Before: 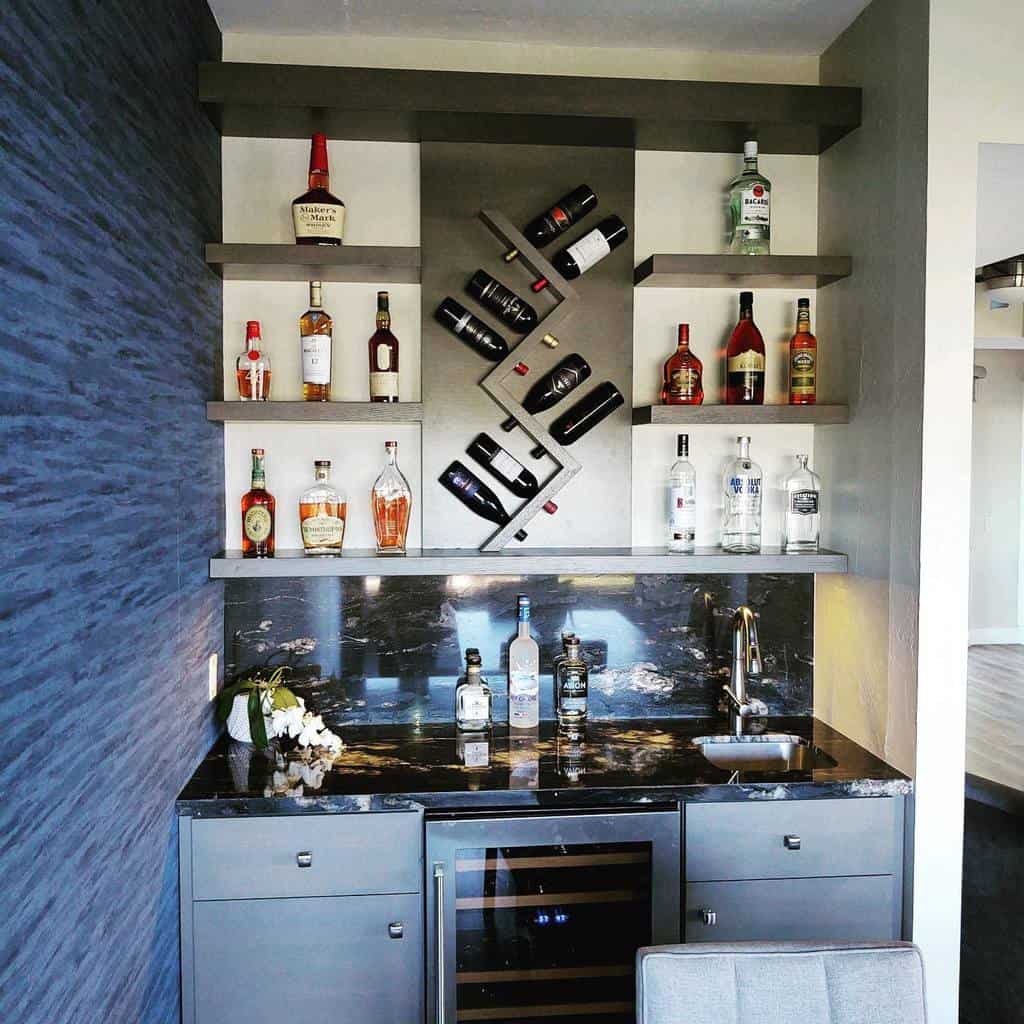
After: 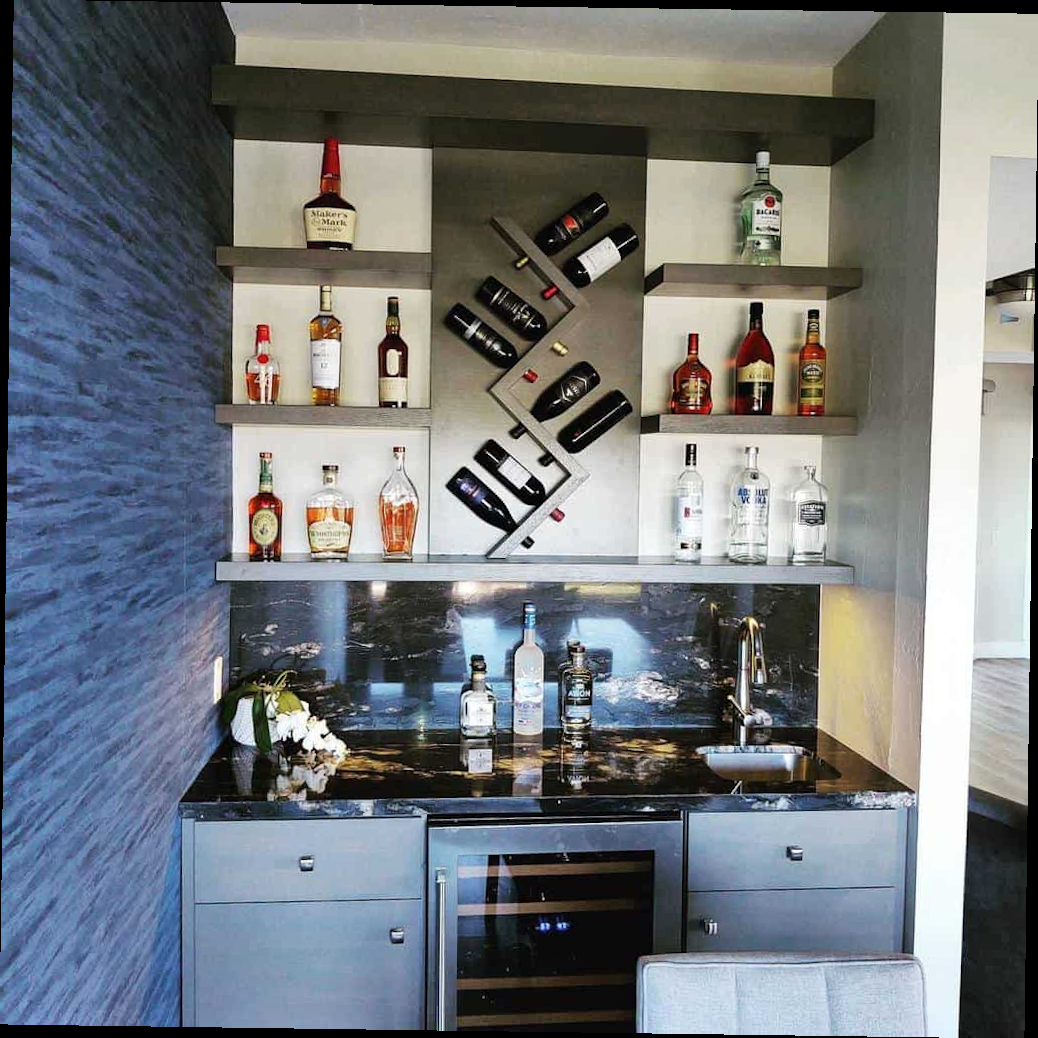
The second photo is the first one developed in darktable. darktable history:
shadows and highlights: shadows 37.27, highlights -28.18, soften with gaussian
rotate and perspective: rotation 0.8°, automatic cropping off
